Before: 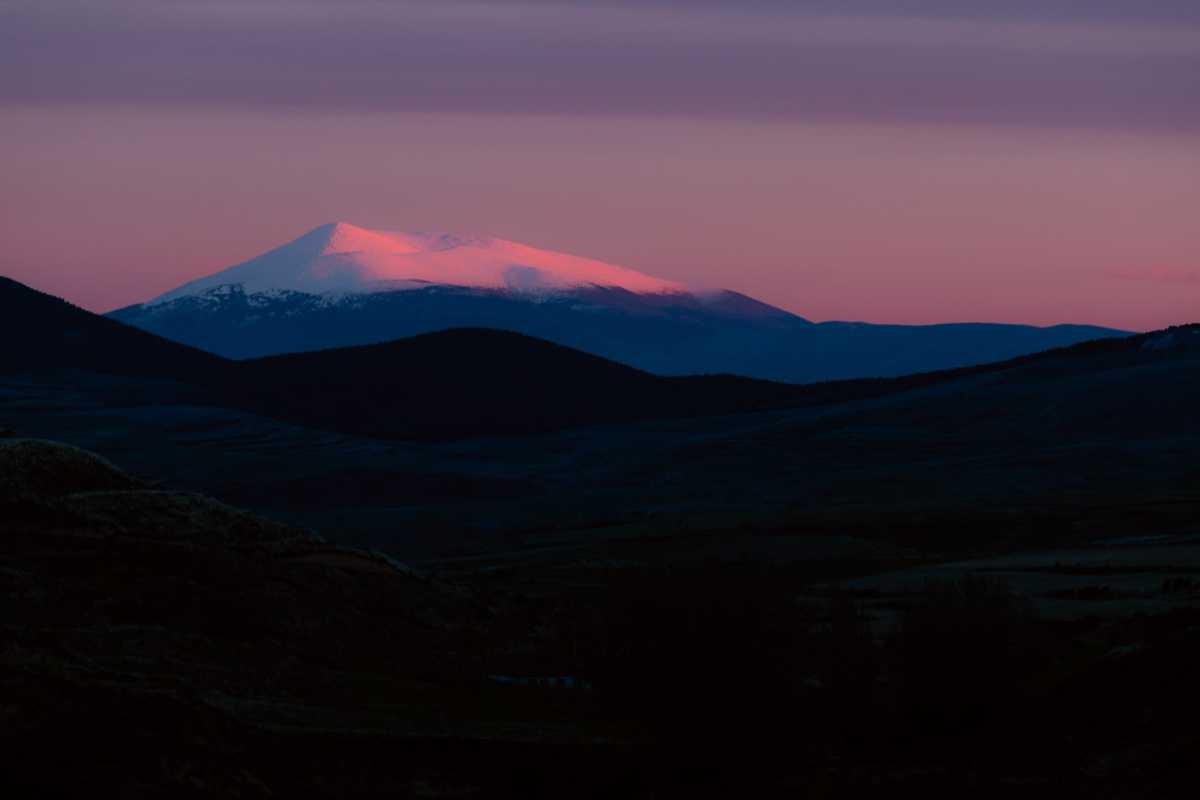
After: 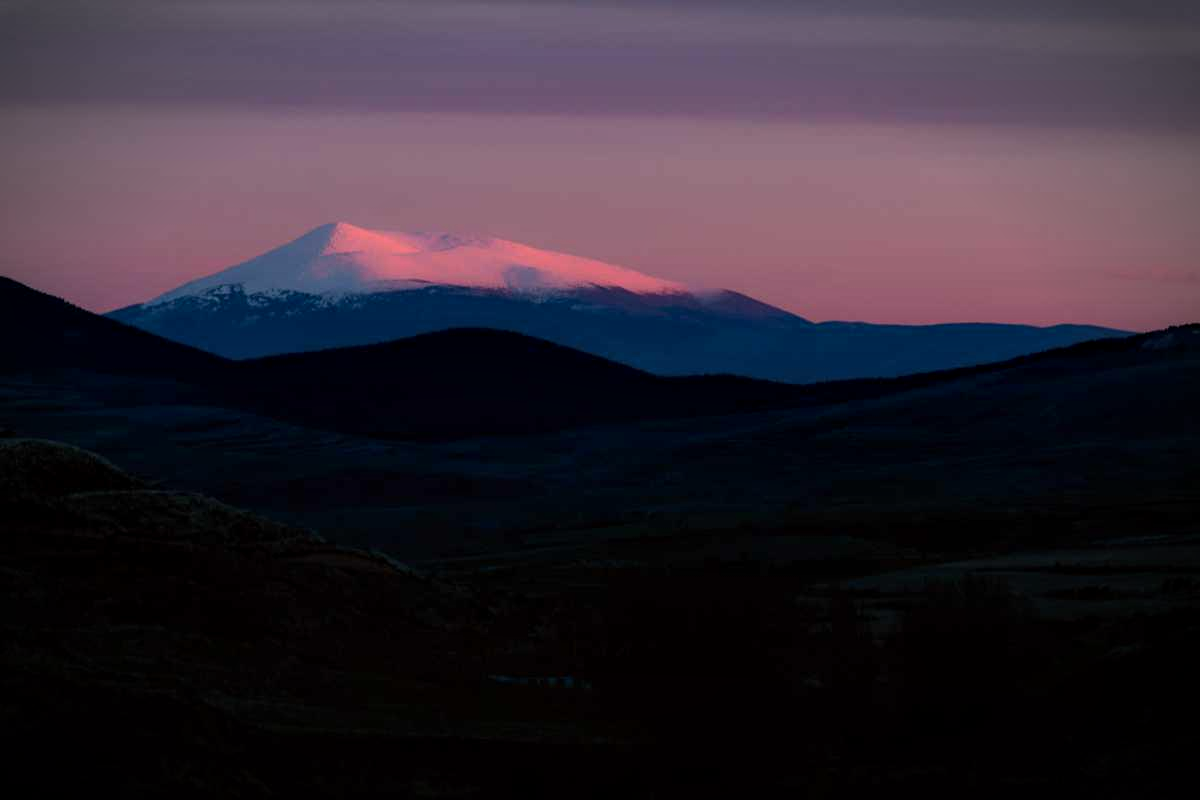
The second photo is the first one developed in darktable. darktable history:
contrast brightness saturation: contrast 0.054
local contrast: highlights 27%, detail 130%
vignetting: fall-off start 78.86%, brightness -0.575, center (-0.032, -0.049), width/height ratio 1.326, unbound false
